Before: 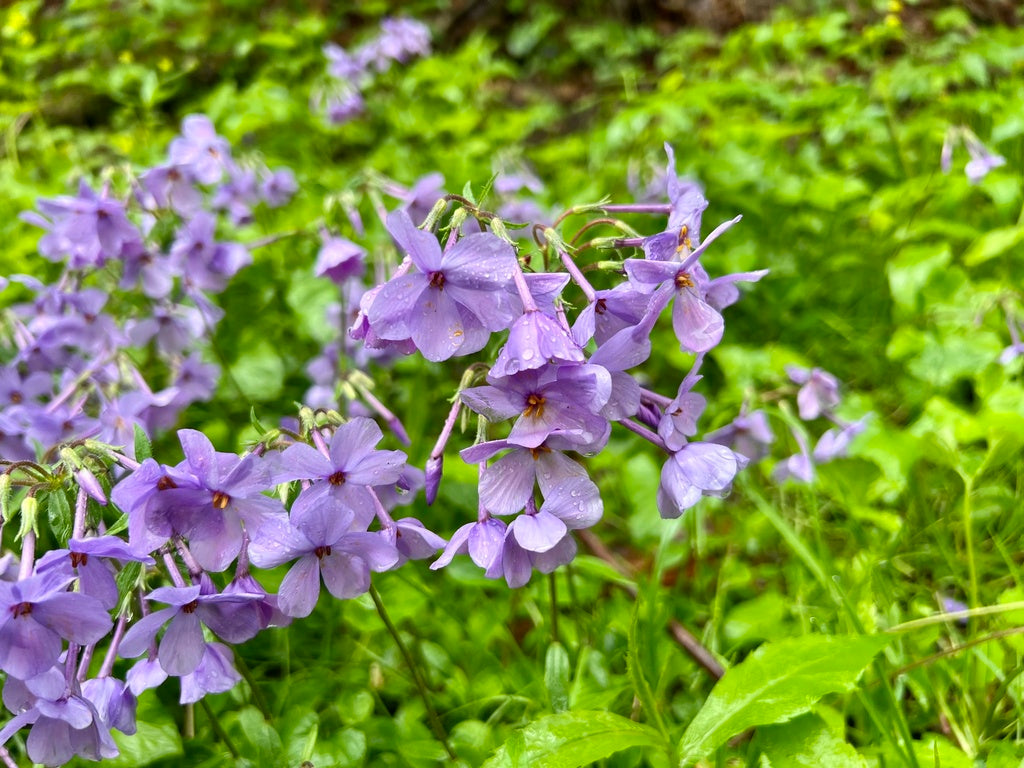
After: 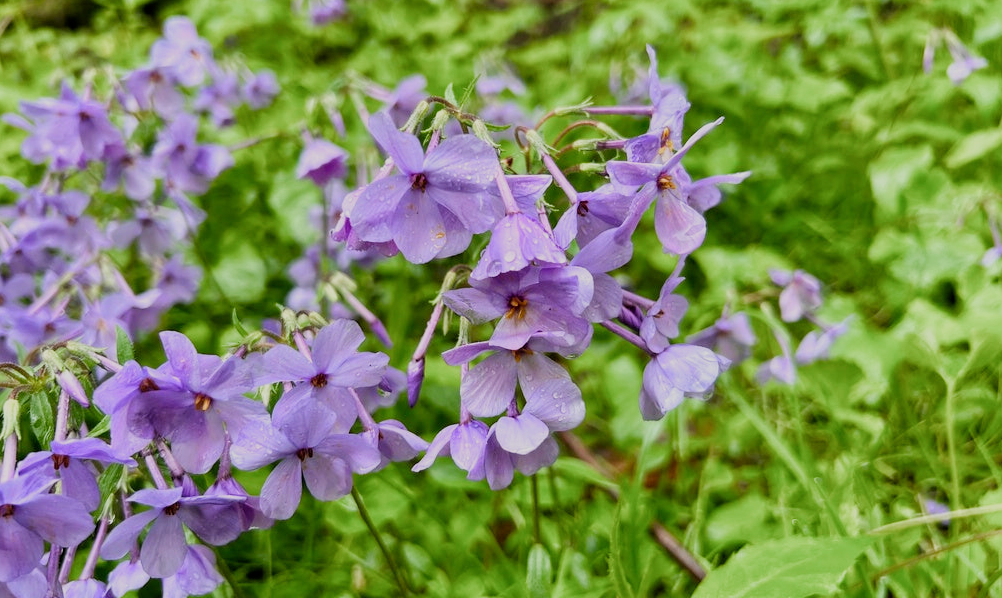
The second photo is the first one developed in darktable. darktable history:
crop and rotate: left 1.814%, top 12.818%, right 0.25%, bottom 9.225%
filmic rgb: middle gray luminance 18.42%, black relative exposure -11.25 EV, white relative exposure 3.75 EV, threshold 6 EV, target black luminance 0%, hardness 5.87, latitude 57.4%, contrast 0.963, shadows ↔ highlights balance 49.98%, add noise in highlights 0, preserve chrominance luminance Y, color science v3 (2019), use custom middle-gray values true, iterations of high-quality reconstruction 0, contrast in highlights soft, enable highlight reconstruction true
